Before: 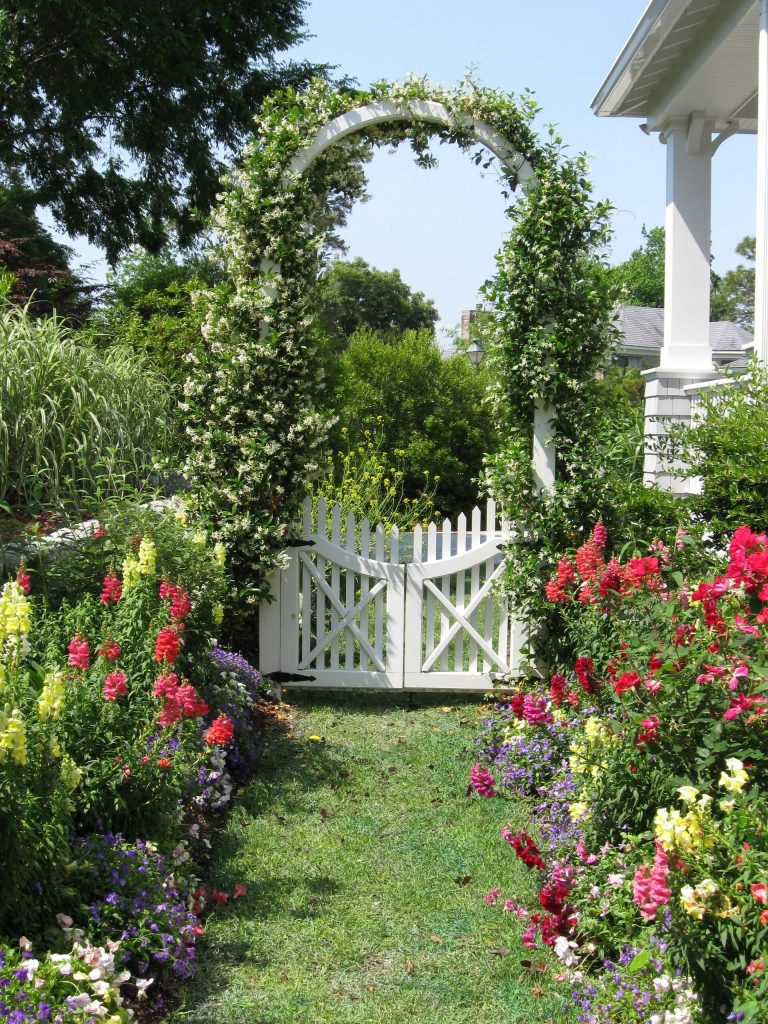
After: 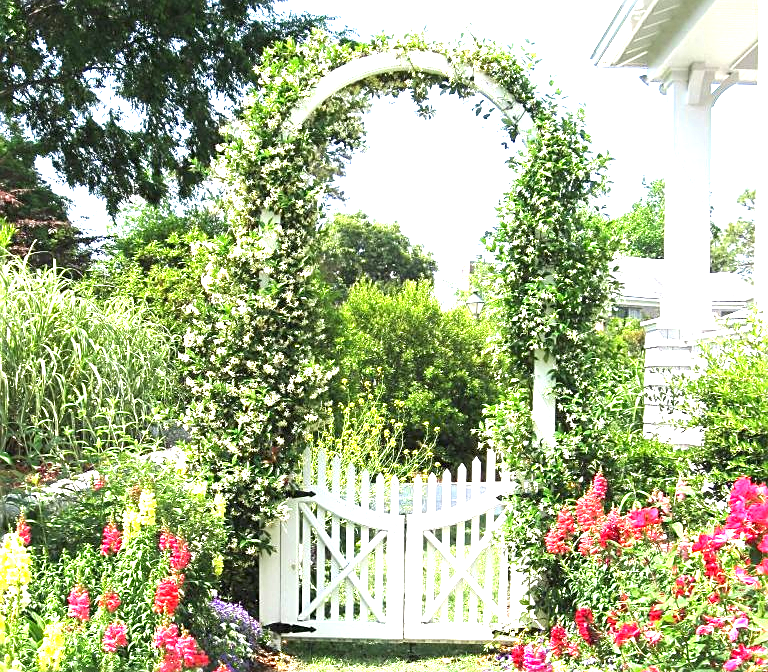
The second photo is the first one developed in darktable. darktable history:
crop and rotate: top 4.848%, bottom 29.503%
sharpen: on, module defaults
exposure: exposure 2 EV, compensate exposure bias true, compensate highlight preservation false
